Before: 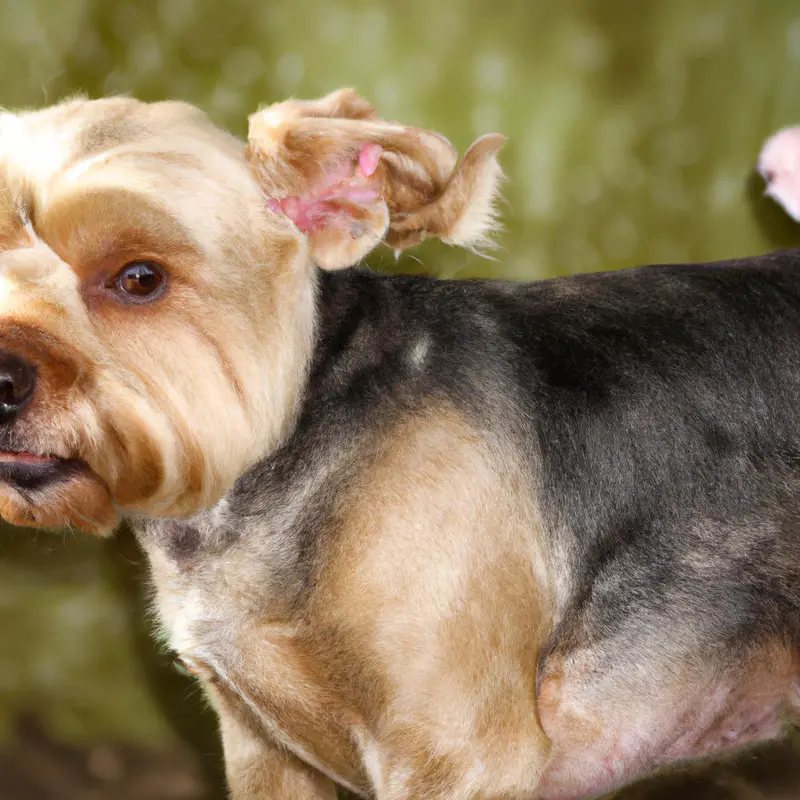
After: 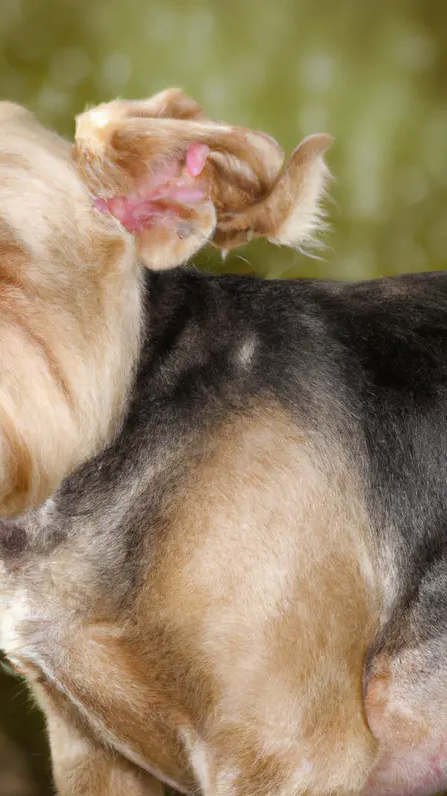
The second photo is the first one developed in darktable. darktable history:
crop: left 21.674%, right 22.086%
base curve: curves: ch0 [(0, 0) (0.74, 0.67) (1, 1)]
exposure: black level correction 0, compensate exposure bias true, compensate highlight preservation false
